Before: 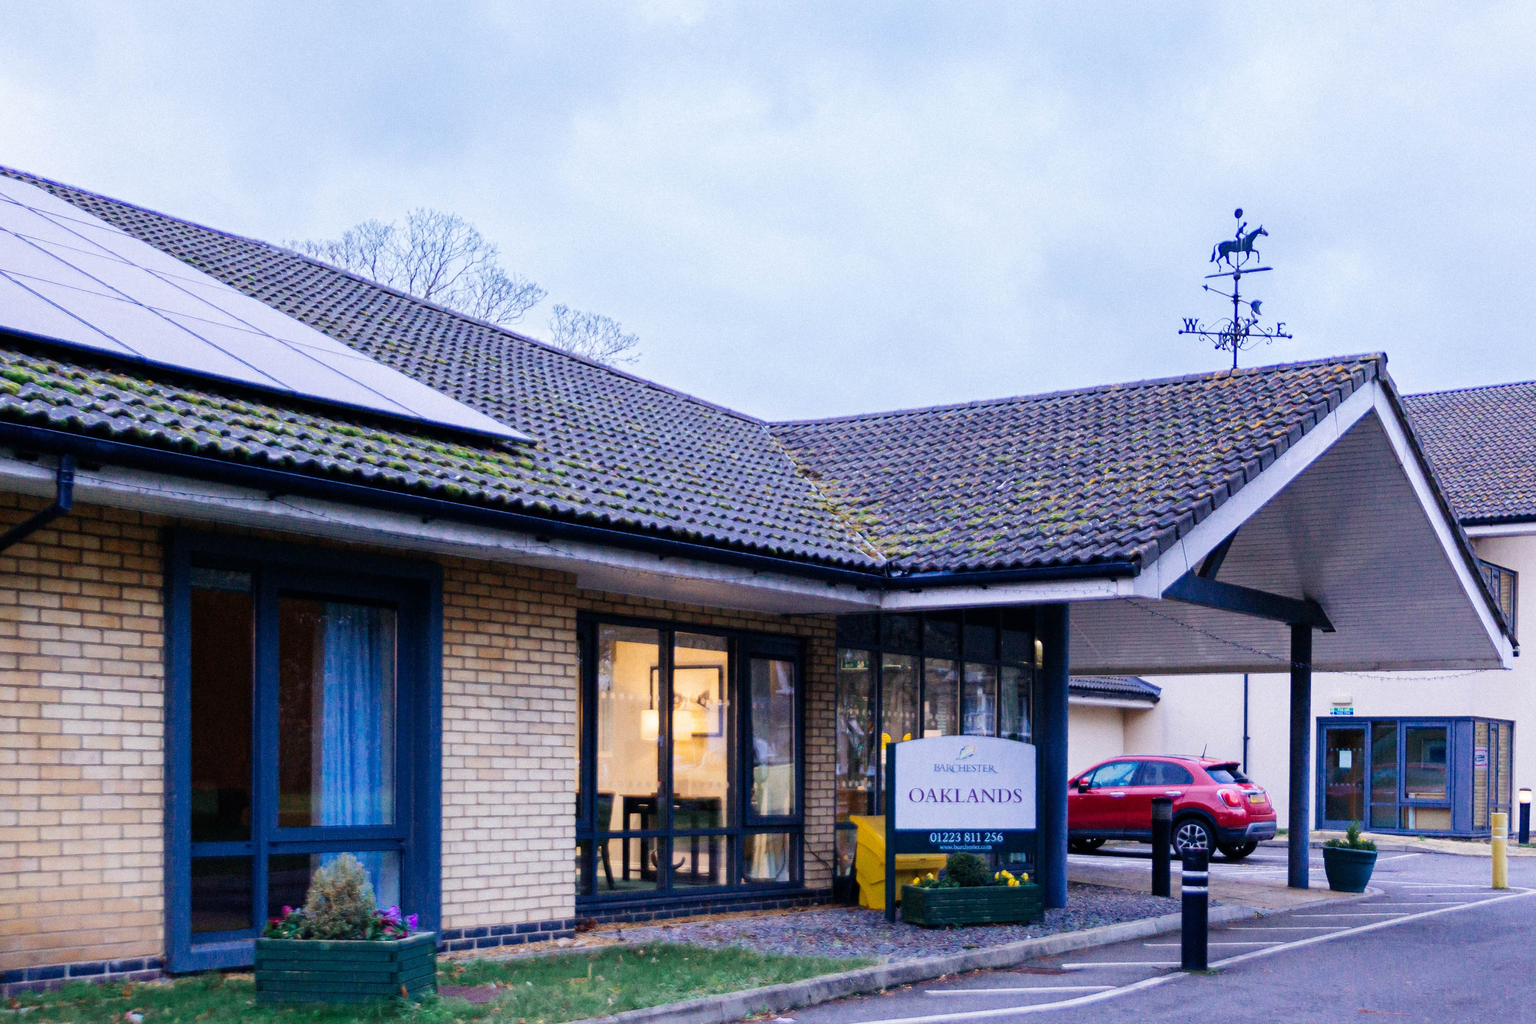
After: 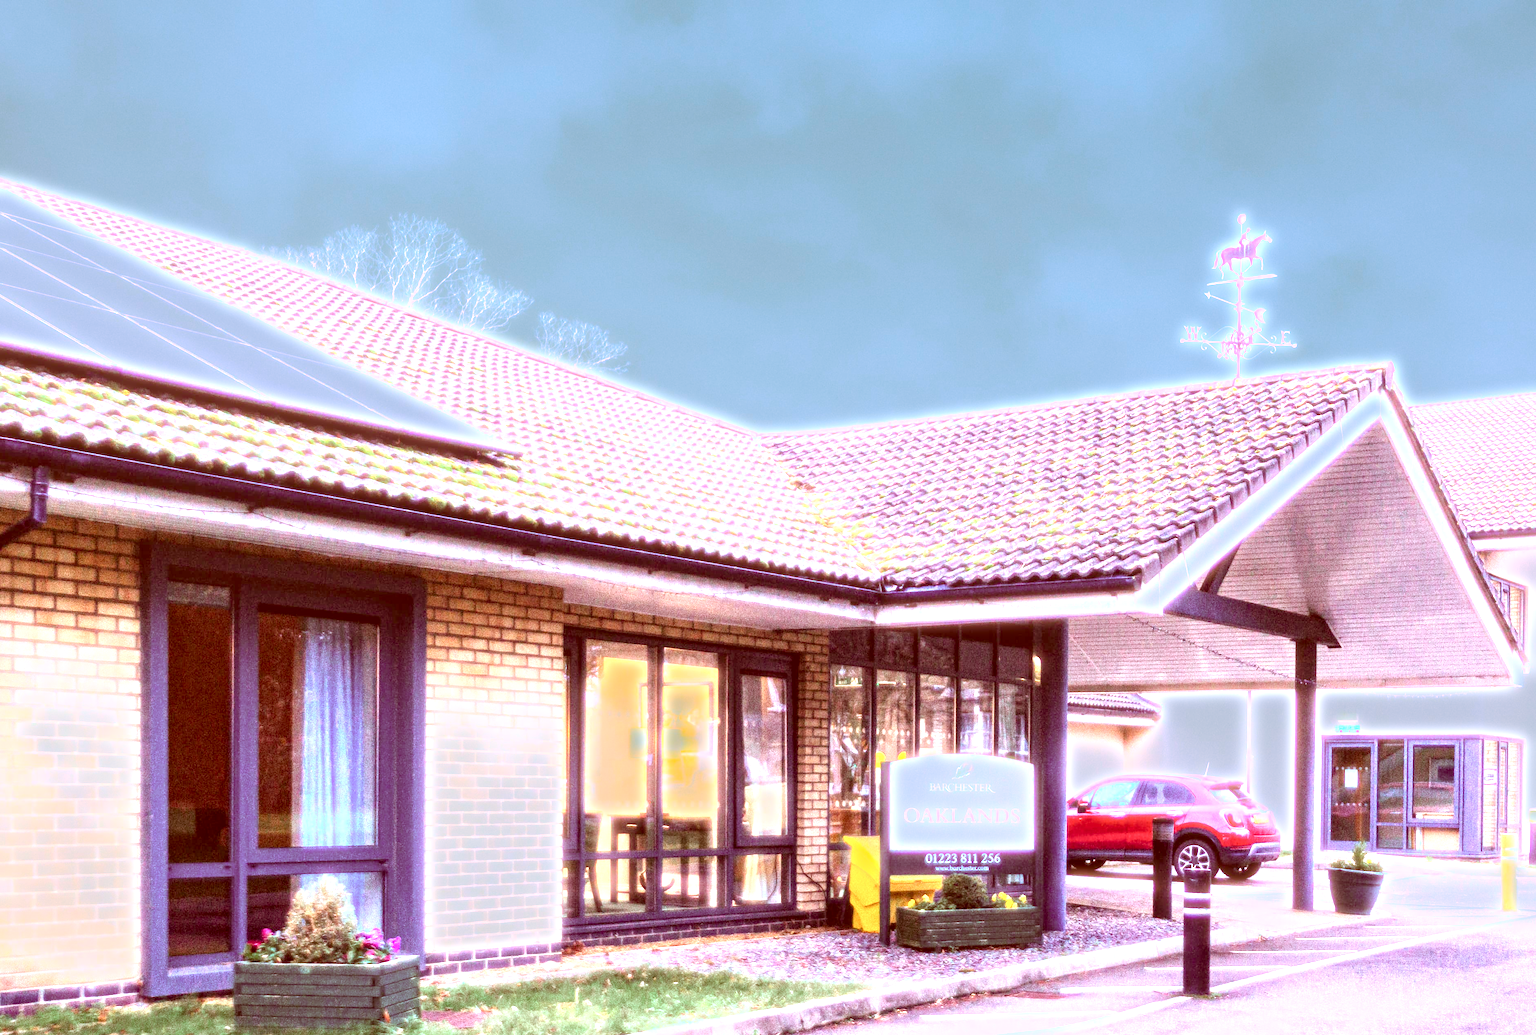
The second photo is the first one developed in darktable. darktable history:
crop and rotate: left 1.774%, right 0.633%, bottom 1.28%
tone equalizer: -7 EV 0.13 EV, smoothing diameter 25%, edges refinement/feathering 10, preserve details guided filter
exposure: exposure 2.003 EV, compensate highlight preservation false
color correction: highlights a* 9.03, highlights b* 8.71, shadows a* 40, shadows b* 40, saturation 0.8
local contrast: detail 130%
bloom: size 3%, threshold 100%, strength 0%
